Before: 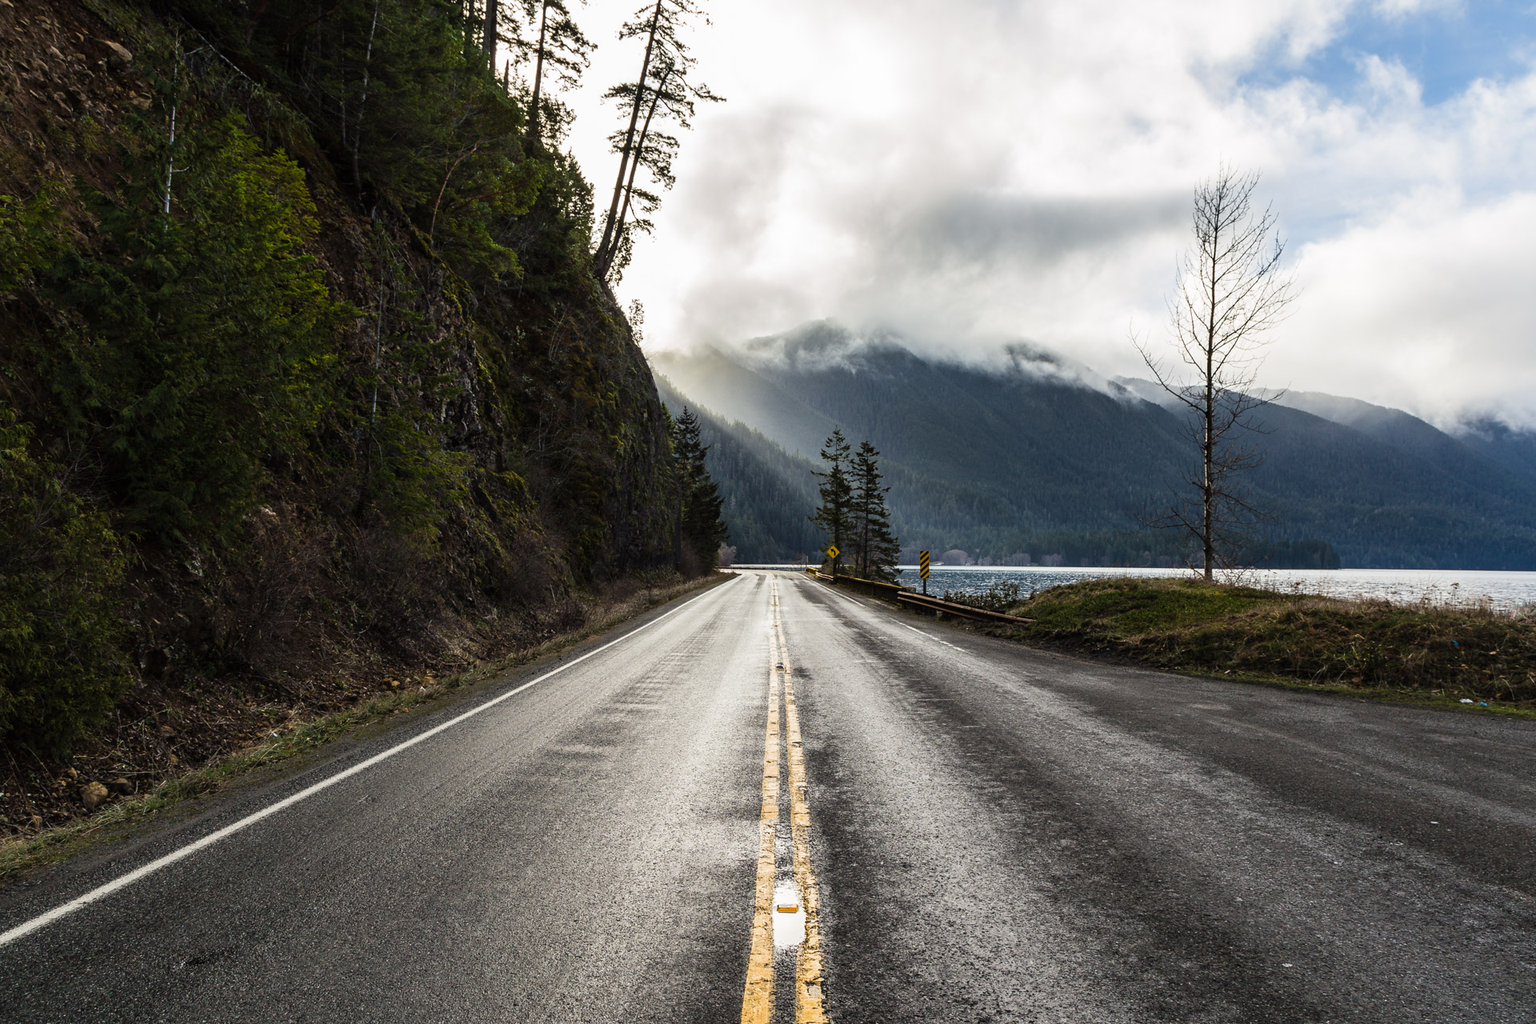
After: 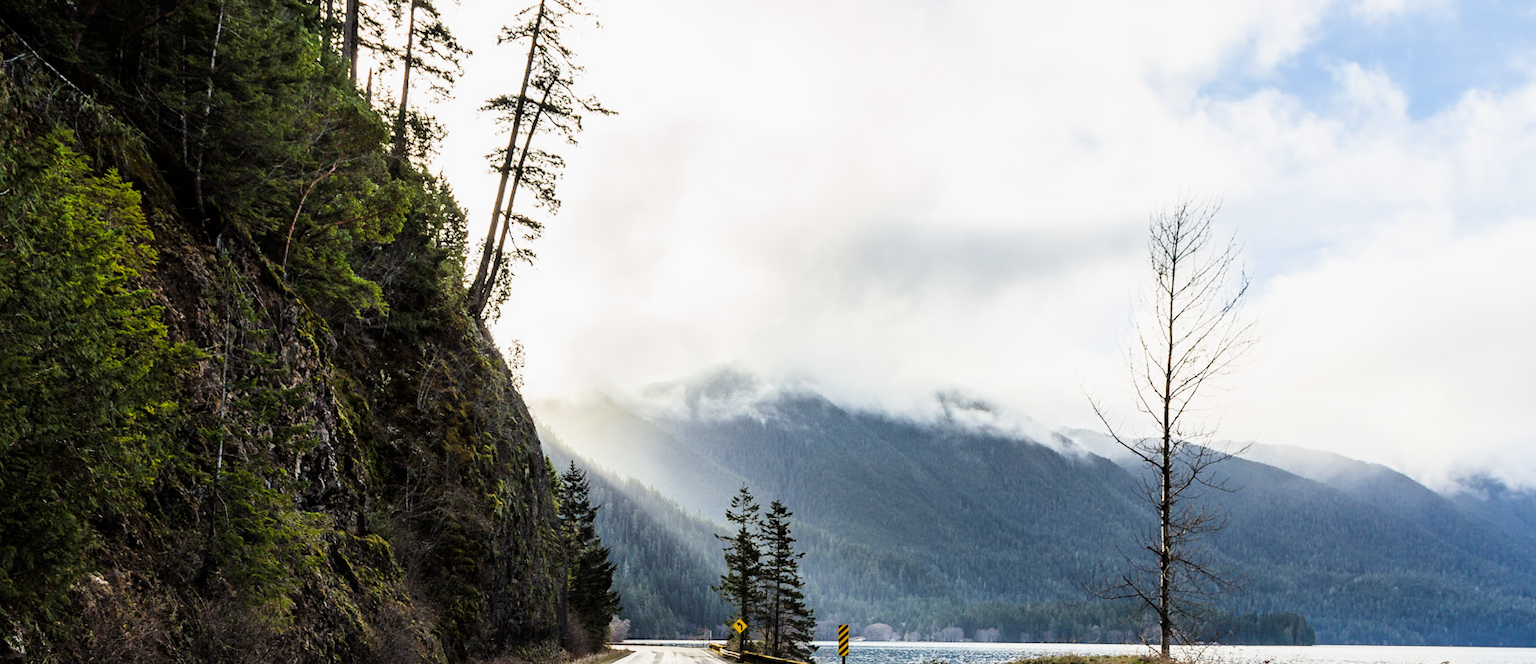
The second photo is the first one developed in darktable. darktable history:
exposure: black level correction 0.001, exposure 1.398 EV, compensate exposure bias true, compensate highlight preservation false
crop and rotate: left 11.812%, bottom 42.776%
filmic rgb: black relative exposure -7.65 EV, white relative exposure 4.56 EV, hardness 3.61, contrast 1.05
